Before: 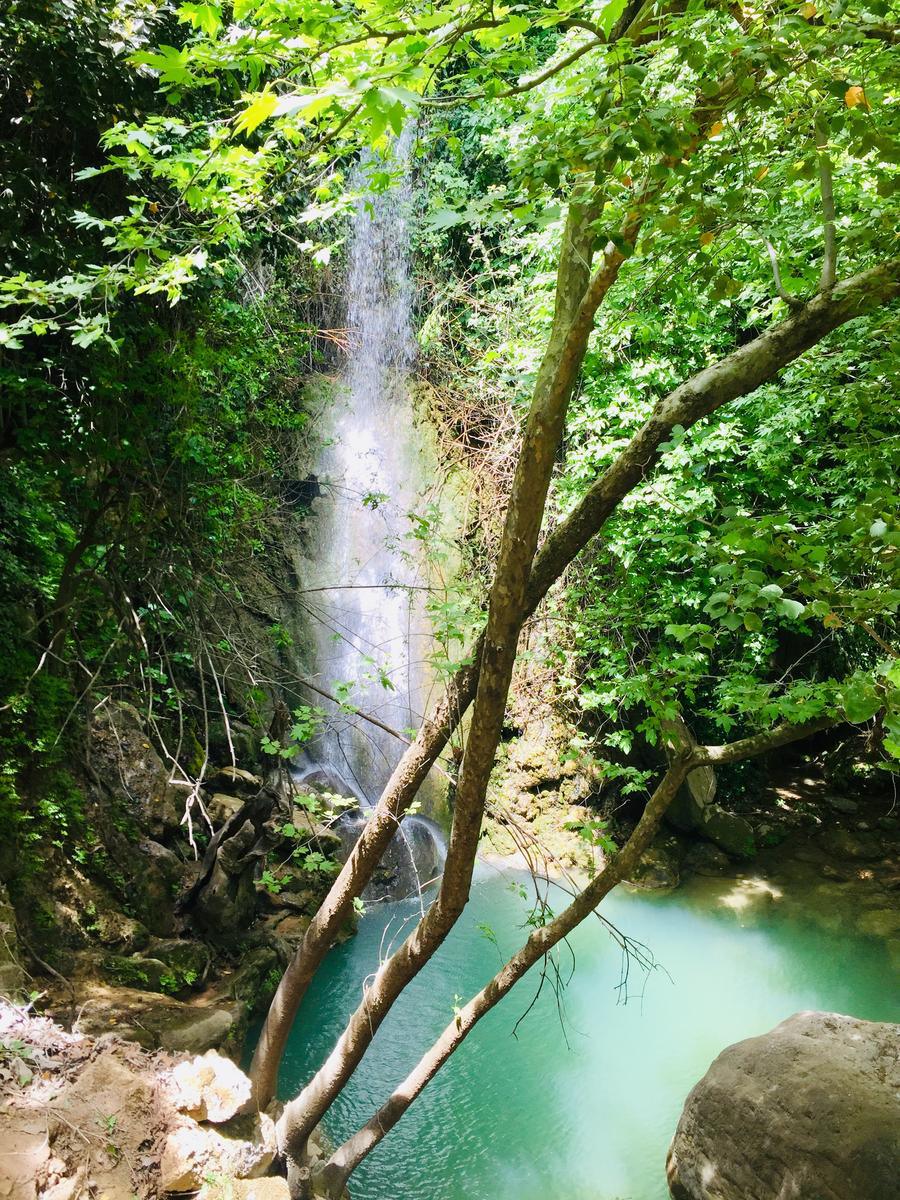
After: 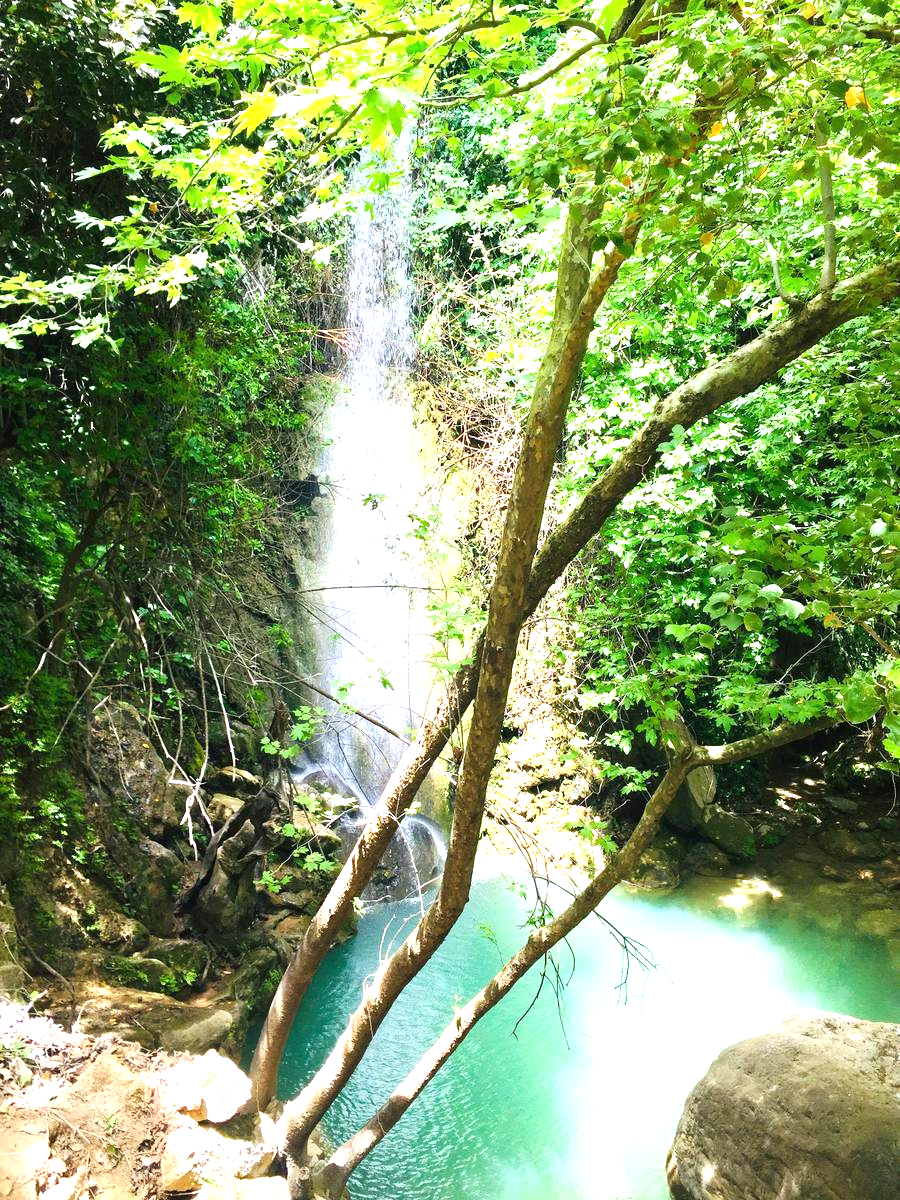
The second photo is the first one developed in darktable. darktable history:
exposure: exposure 1.063 EV, compensate highlight preservation false
